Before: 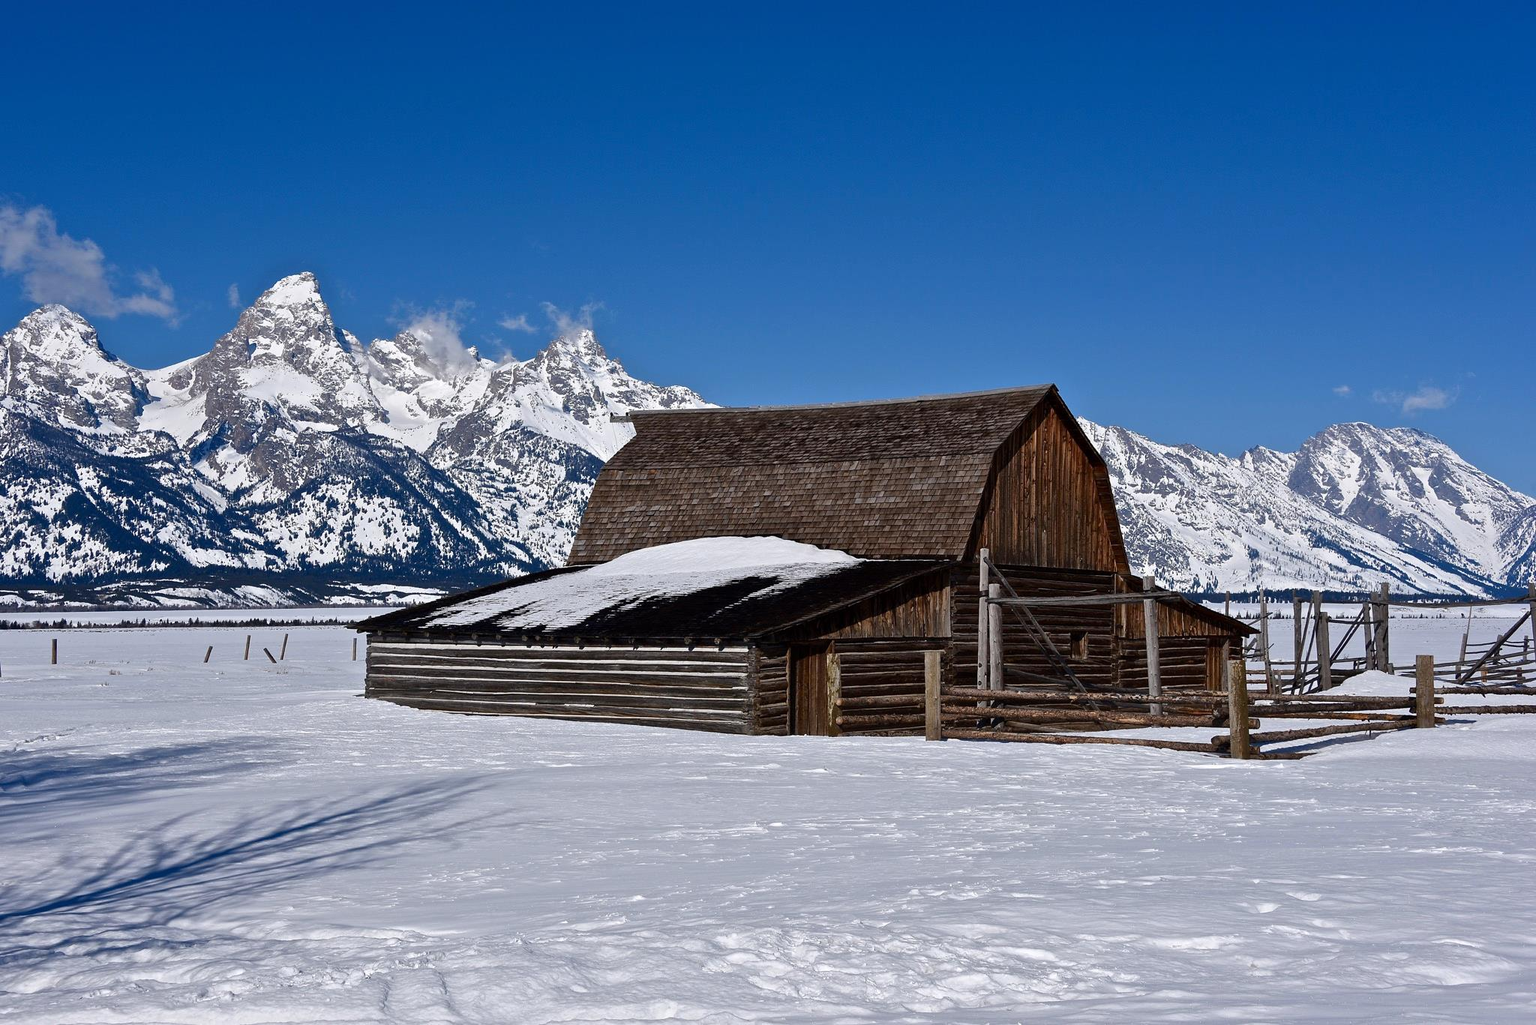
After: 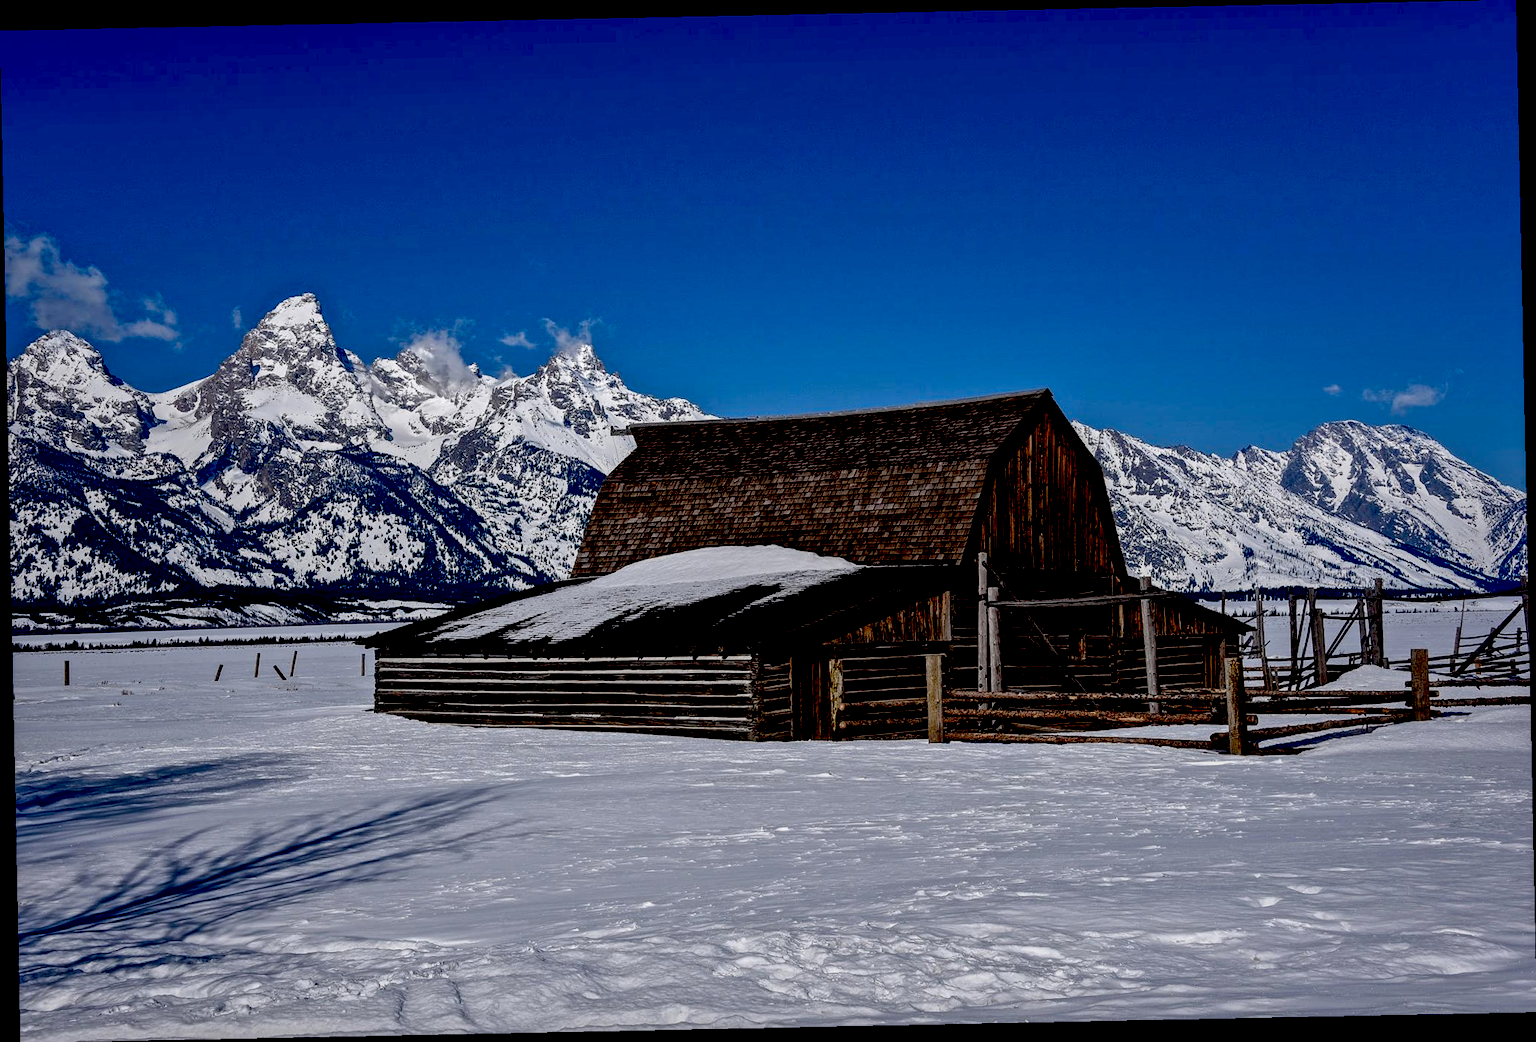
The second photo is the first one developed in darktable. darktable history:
exposure: black level correction 0.056, exposure -0.039 EV, compensate highlight preservation false
local contrast: detail 130%
rotate and perspective: rotation -1.17°, automatic cropping off
